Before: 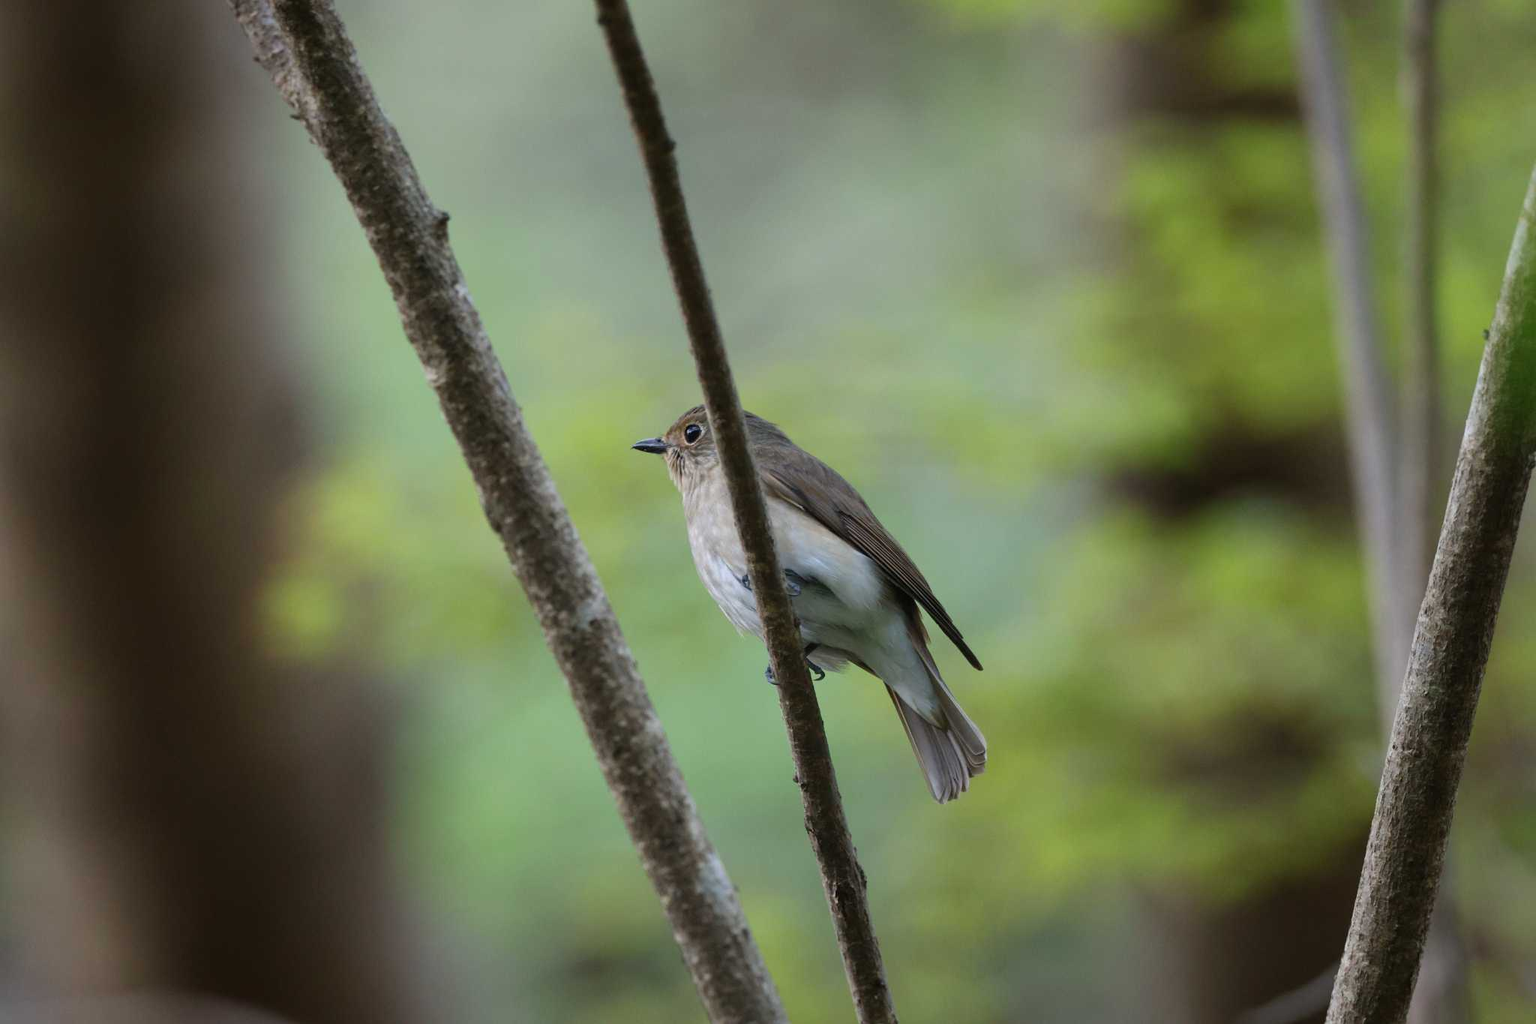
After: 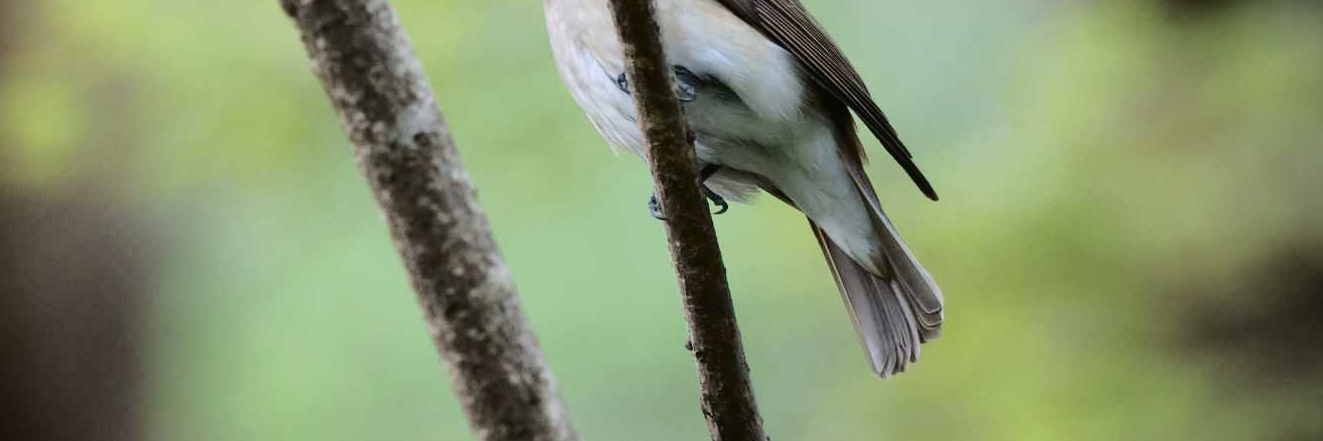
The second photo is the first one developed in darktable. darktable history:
crop: left 18.17%, top 50.792%, right 17.214%, bottom 16.834%
tone curve: curves: ch0 [(0, 0) (0.003, 0.013) (0.011, 0.016) (0.025, 0.021) (0.044, 0.029) (0.069, 0.039) (0.1, 0.056) (0.136, 0.085) (0.177, 0.14) (0.224, 0.201) (0.277, 0.28) (0.335, 0.372) (0.399, 0.475) (0.468, 0.567) (0.543, 0.643) (0.623, 0.722) (0.709, 0.801) (0.801, 0.859) (0.898, 0.927) (1, 1)], color space Lab, independent channels, preserve colors none
vignetting: fall-off radius 60.81%, center (-0.148, 0.011)
